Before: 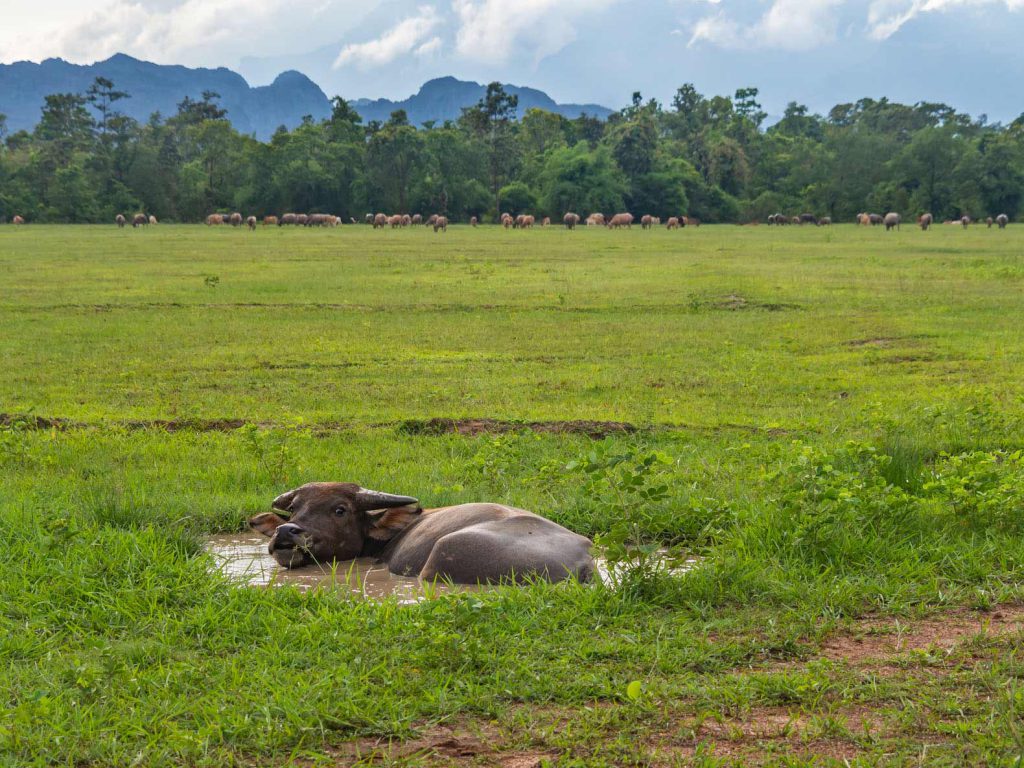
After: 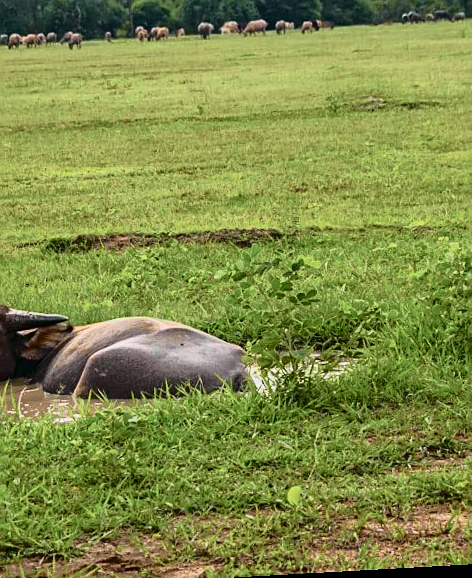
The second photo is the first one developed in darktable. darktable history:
sharpen: on, module defaults
crop: left 35.432%, top 26.233%, right 20.145%, bottom 3.432%
rotate and perspective: rotation -3.18°, automatic cropping off
tone curve: curves: ch0 [(0, 0) (0.081, 0.044) (0.192, 0.125) (0.283, 0.238) (0.416, 0.449) (0.495, 0.524) (0.661, 0.756) (0.788, 0.87) (1, 0.951)]; ch1 [(0, 0) (0.161, 0.092) (0.35, 0.33) (0.392, 0.392) (0.427, 0.426) (0.479, 0.472) (0.505, 0.497) (0.521, 0.524) (0.567, 0.56) (0.583, 0.592) (0.625, 0.627) (0.678, 0.733) (1, 1)]; ch2 [(0, 0) (0.346, 0.362) (0.404, 0.427) (0.502, 0.499) (0.531, 0.523) (0.544, 0.561) (0.58, 0.59) (0.629, 0.642) (0.717, 0.678) (1, 1)], color space Lab, independent channels, preserve colors none
